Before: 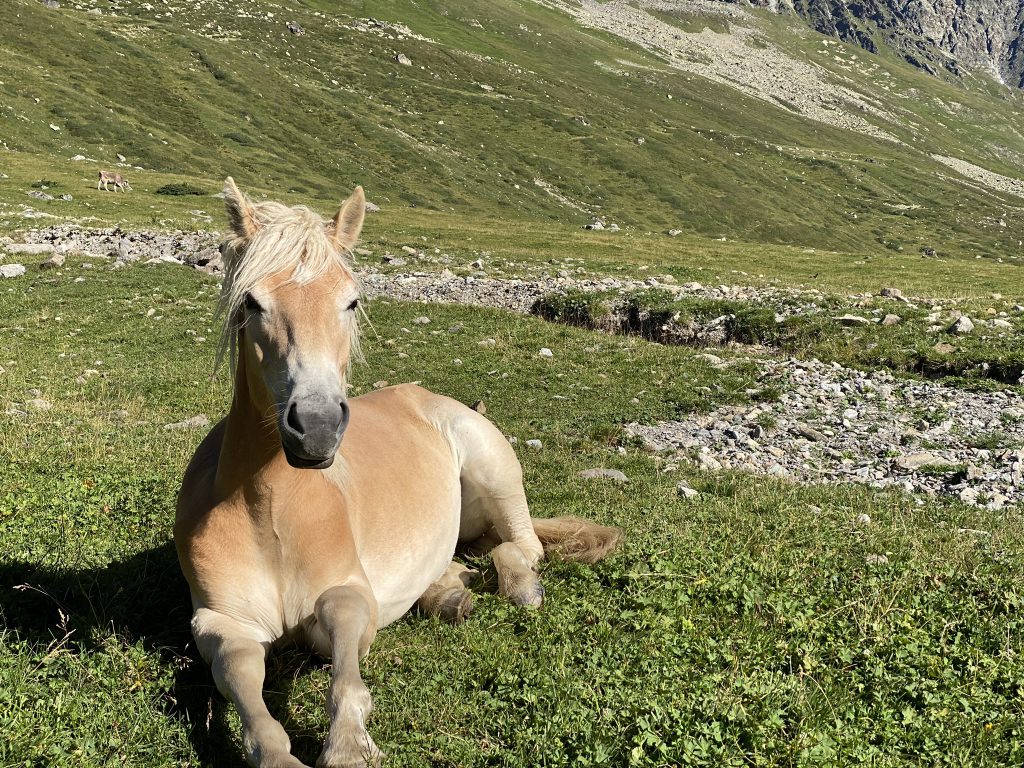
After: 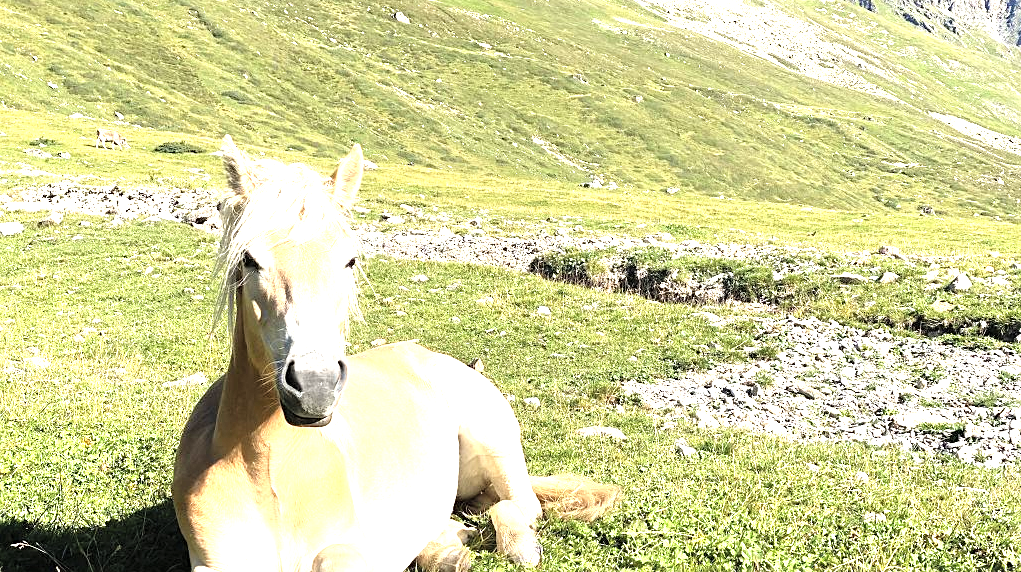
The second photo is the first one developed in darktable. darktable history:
exposure: black level correction 0, exposure 1.199 EV, compensate highlight preservation false
tone equalizer: -8 EV -0.763 EV, -7 EV -0.713 EV, -6 EV -0.581 EV, -5 EV -0.361 EV, -3 EV 0.388 EV, -2 EV 0.6 EV, -1 EV 0.674 EV, +0 EV 0.777 EV
crop: left 0.286%, top 5.559%, bottom 19.892%
sharpen: amount 0.202
contrast brightness saturation: brightness 0.143
